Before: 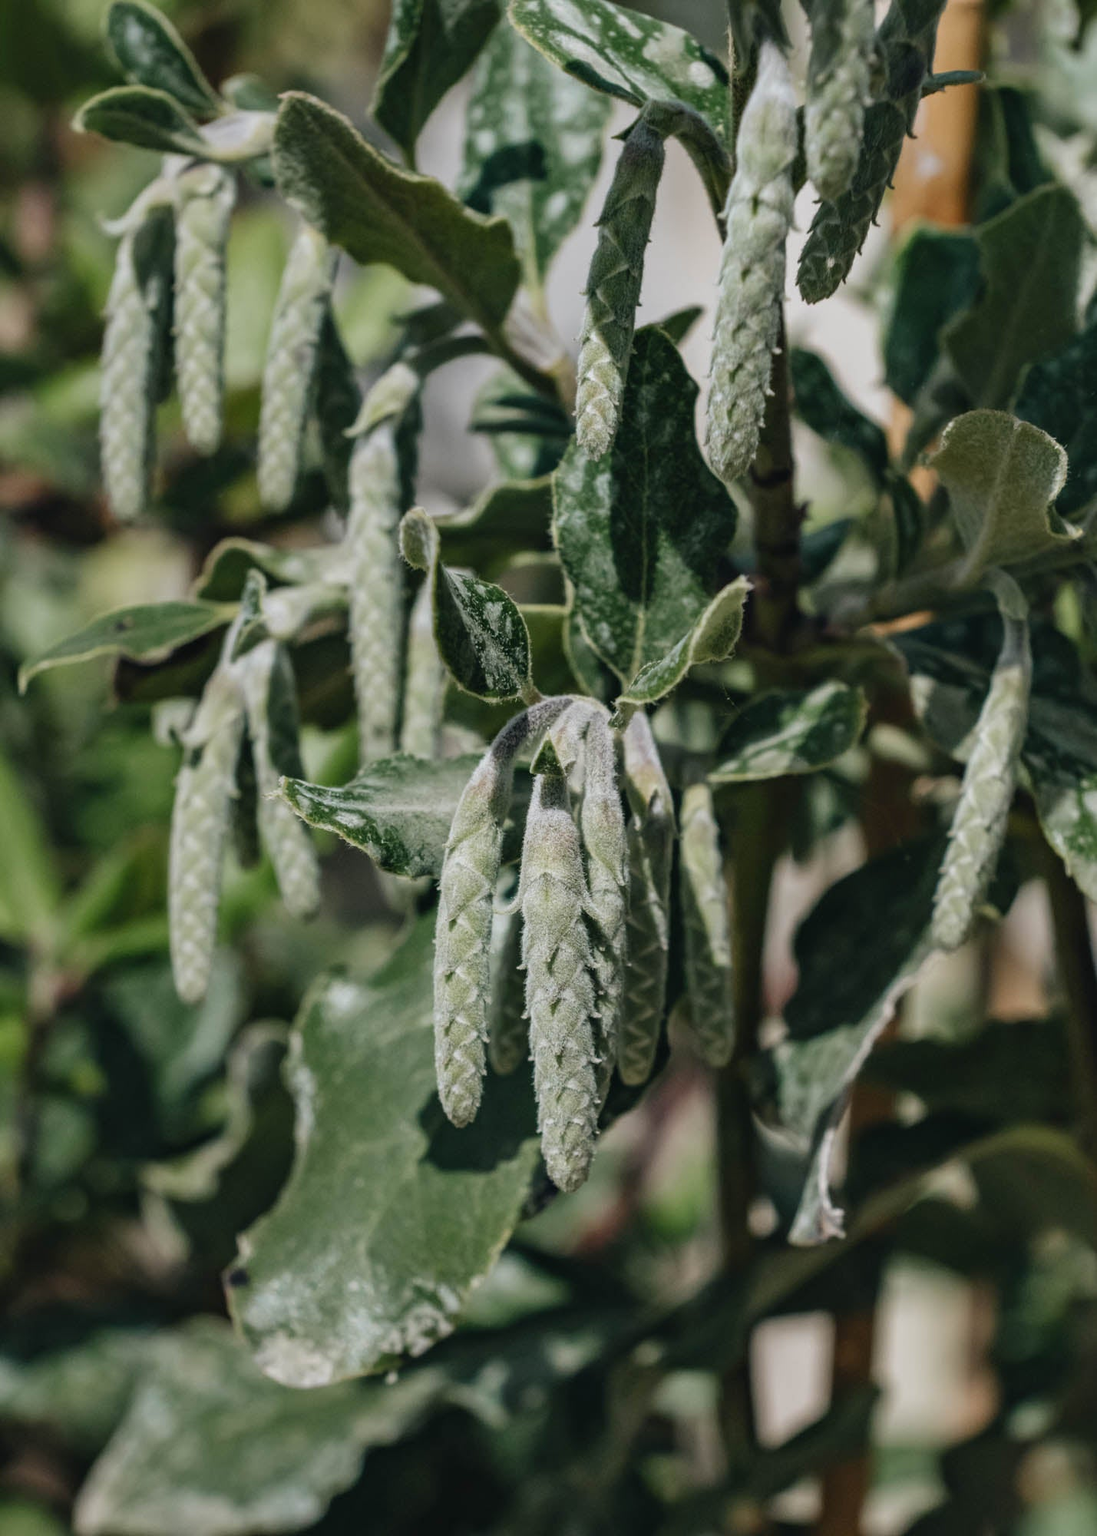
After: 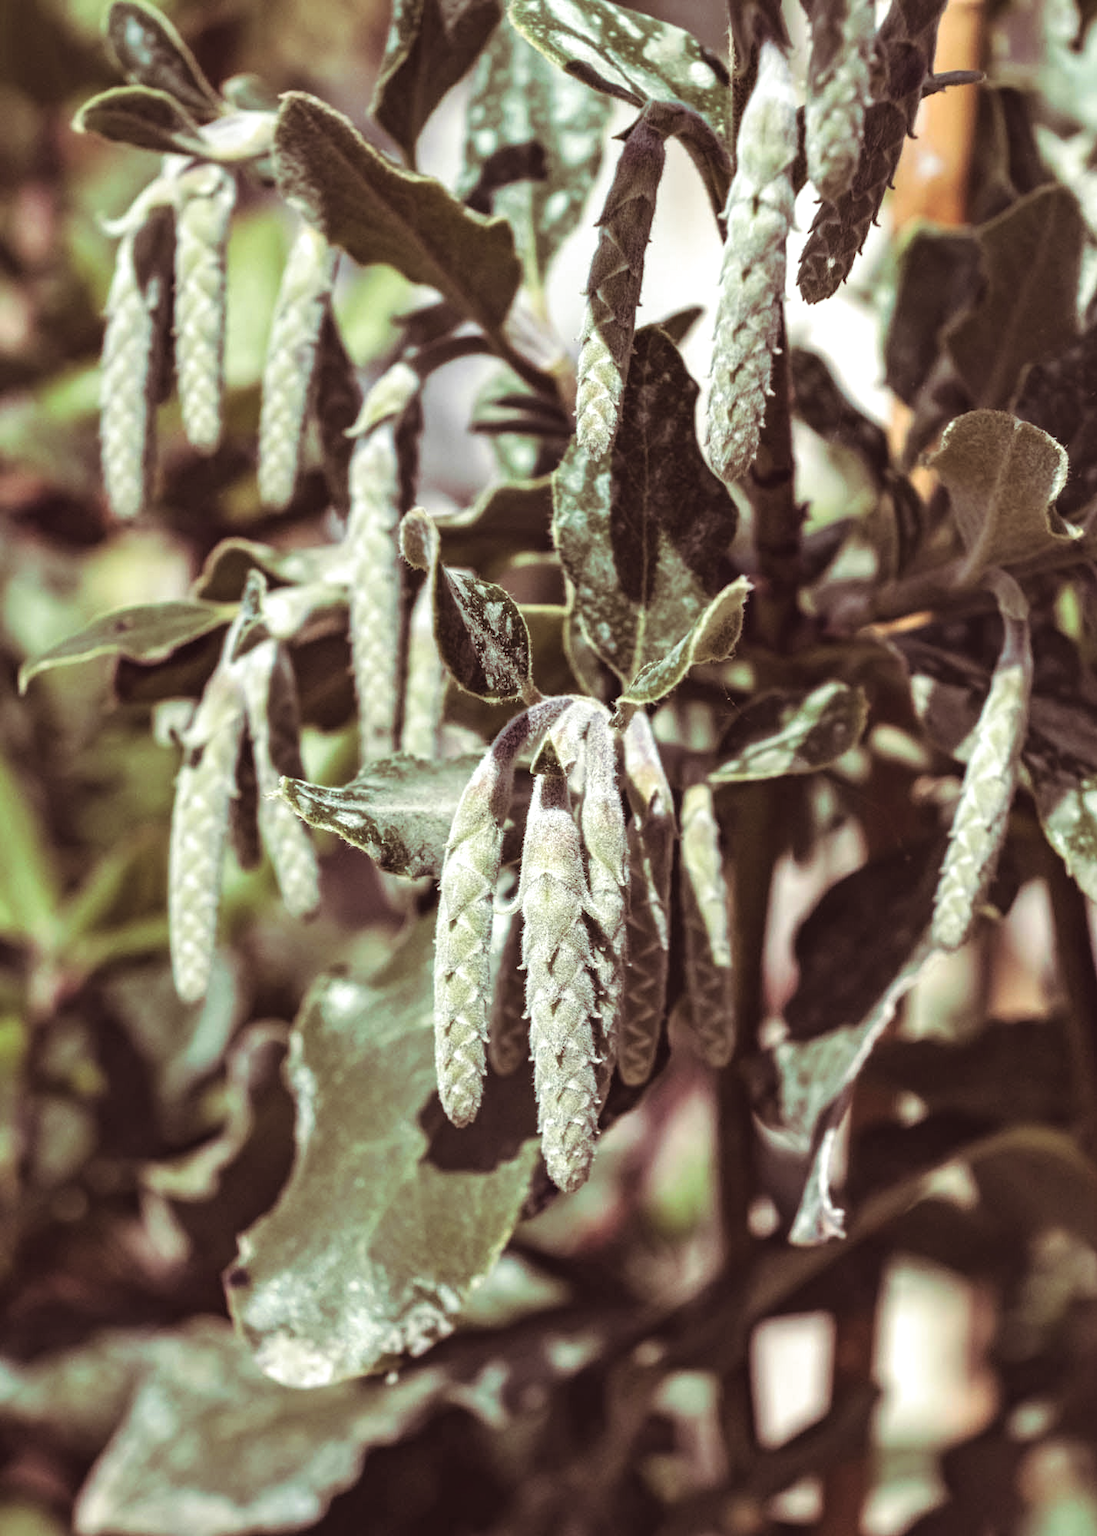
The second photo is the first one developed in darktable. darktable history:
split-toning: on, module defaults
exposure: black level correction 0, exposure 0.9 EV, compensate exposure bias true, compensate highlight preservation false
